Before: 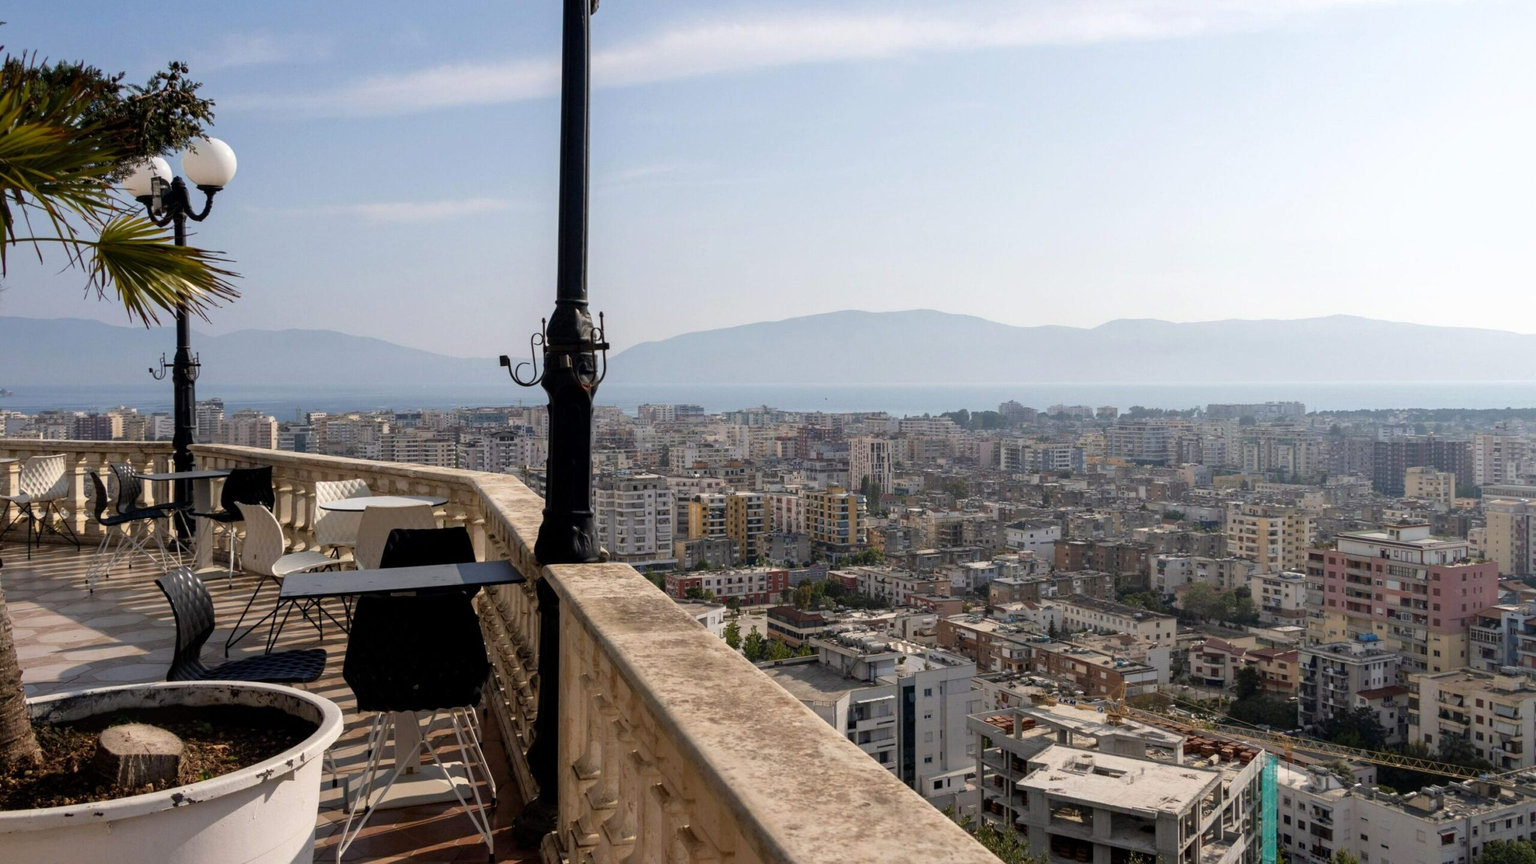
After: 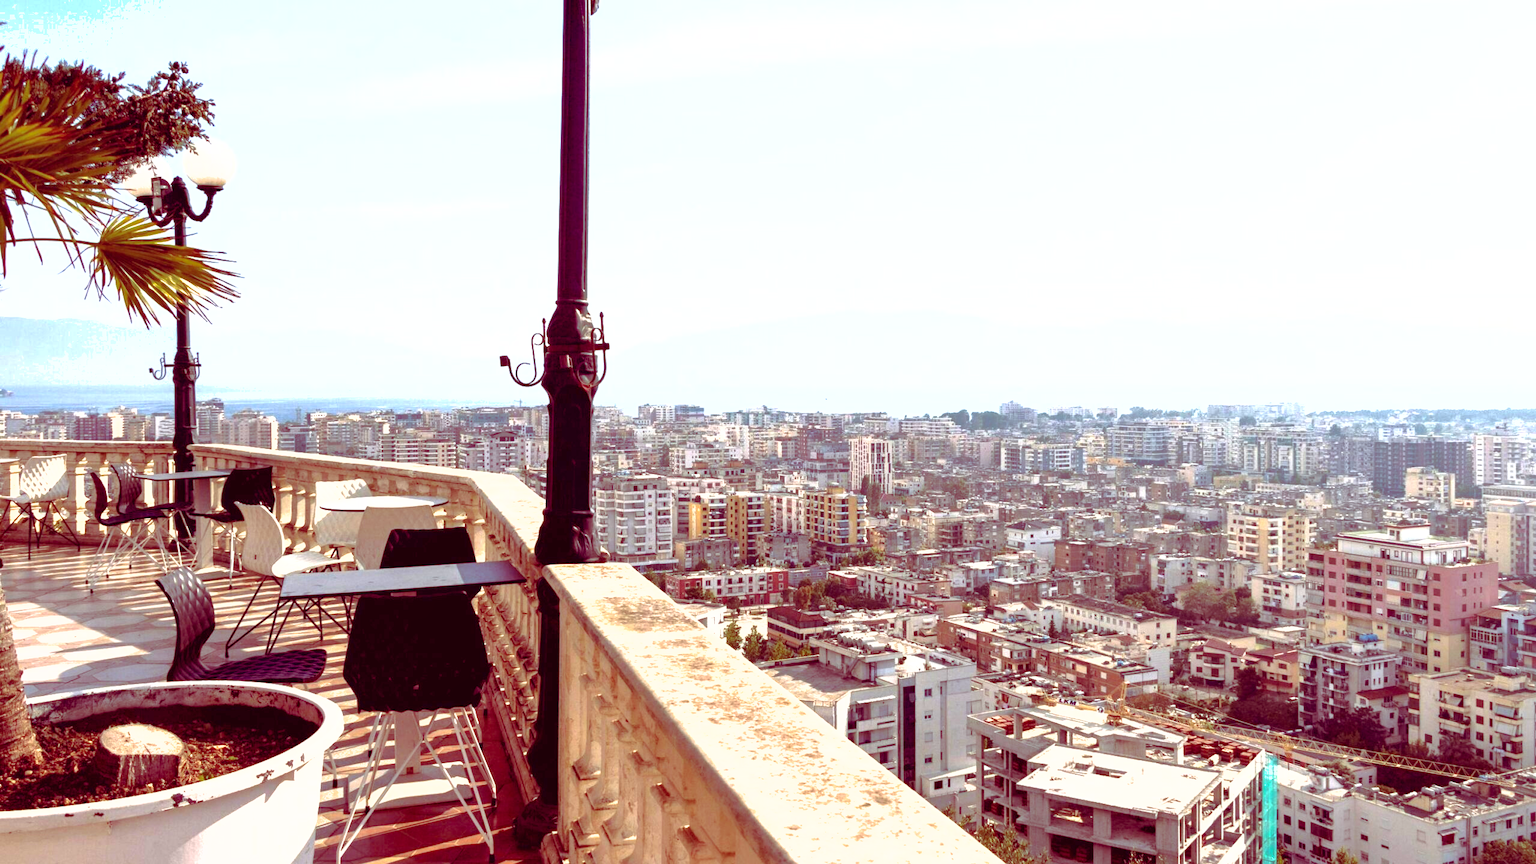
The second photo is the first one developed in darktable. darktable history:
color balance rgb: shadows lift › luminance -18.776%, shadows lift › chroma 35.203%, global offset › luminance 0.237%, perceptual saturation grading › global saturation 0.835%
exposure: black level correction 0, exposure 1.666 EV, compensate highlight preservation false
shadows and highlights: on, module defaults
